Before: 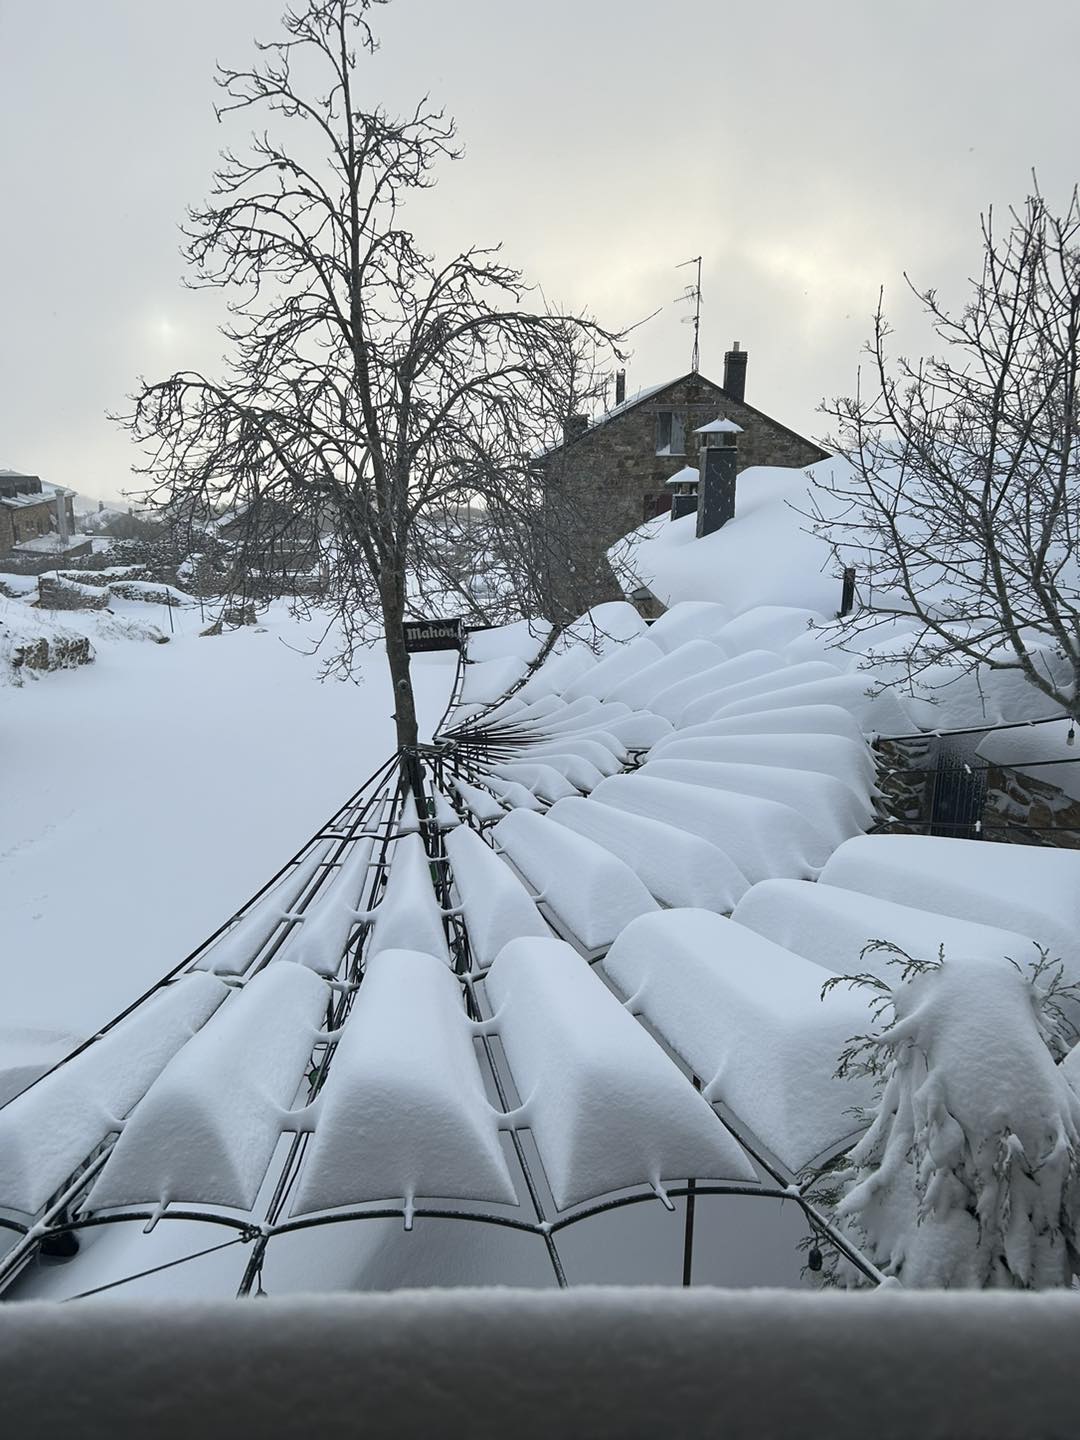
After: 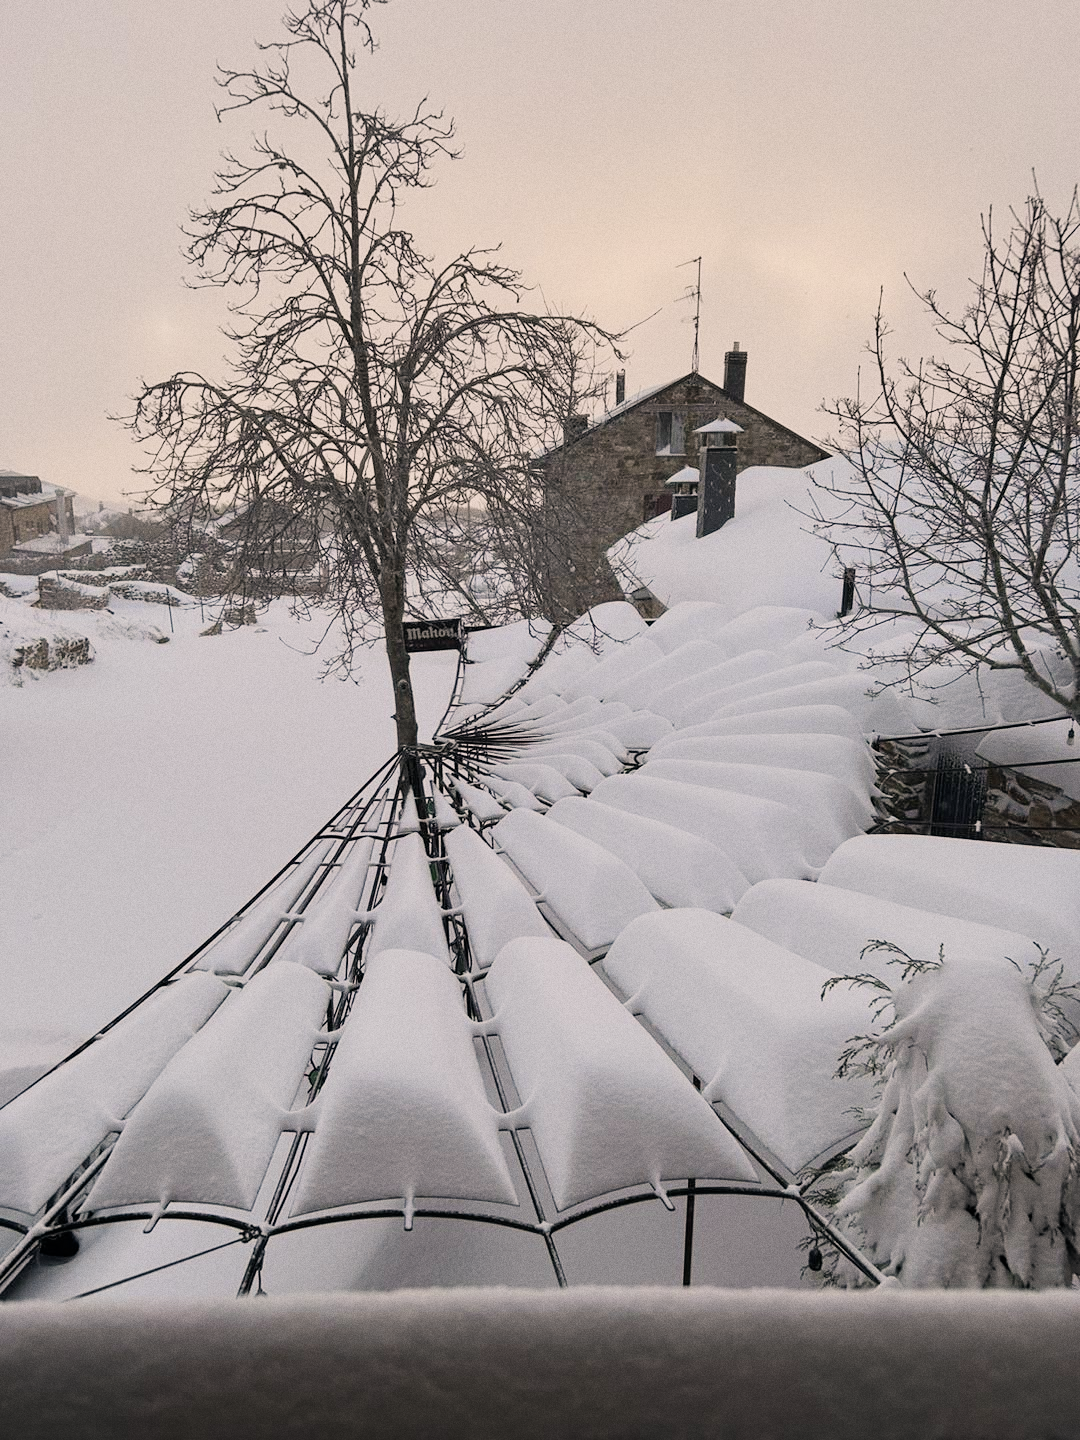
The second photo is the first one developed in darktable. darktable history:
exposure: black level correction 0, exposure 0.3 EV, compensate highlight preservation false
grain: coarseness 0.09 ISO
white balance: red 1.127, blue 0.943
filmic rgb: black relative exposure -7.65 EV, white relative exposure 4.56 EV, hardness 3.61
